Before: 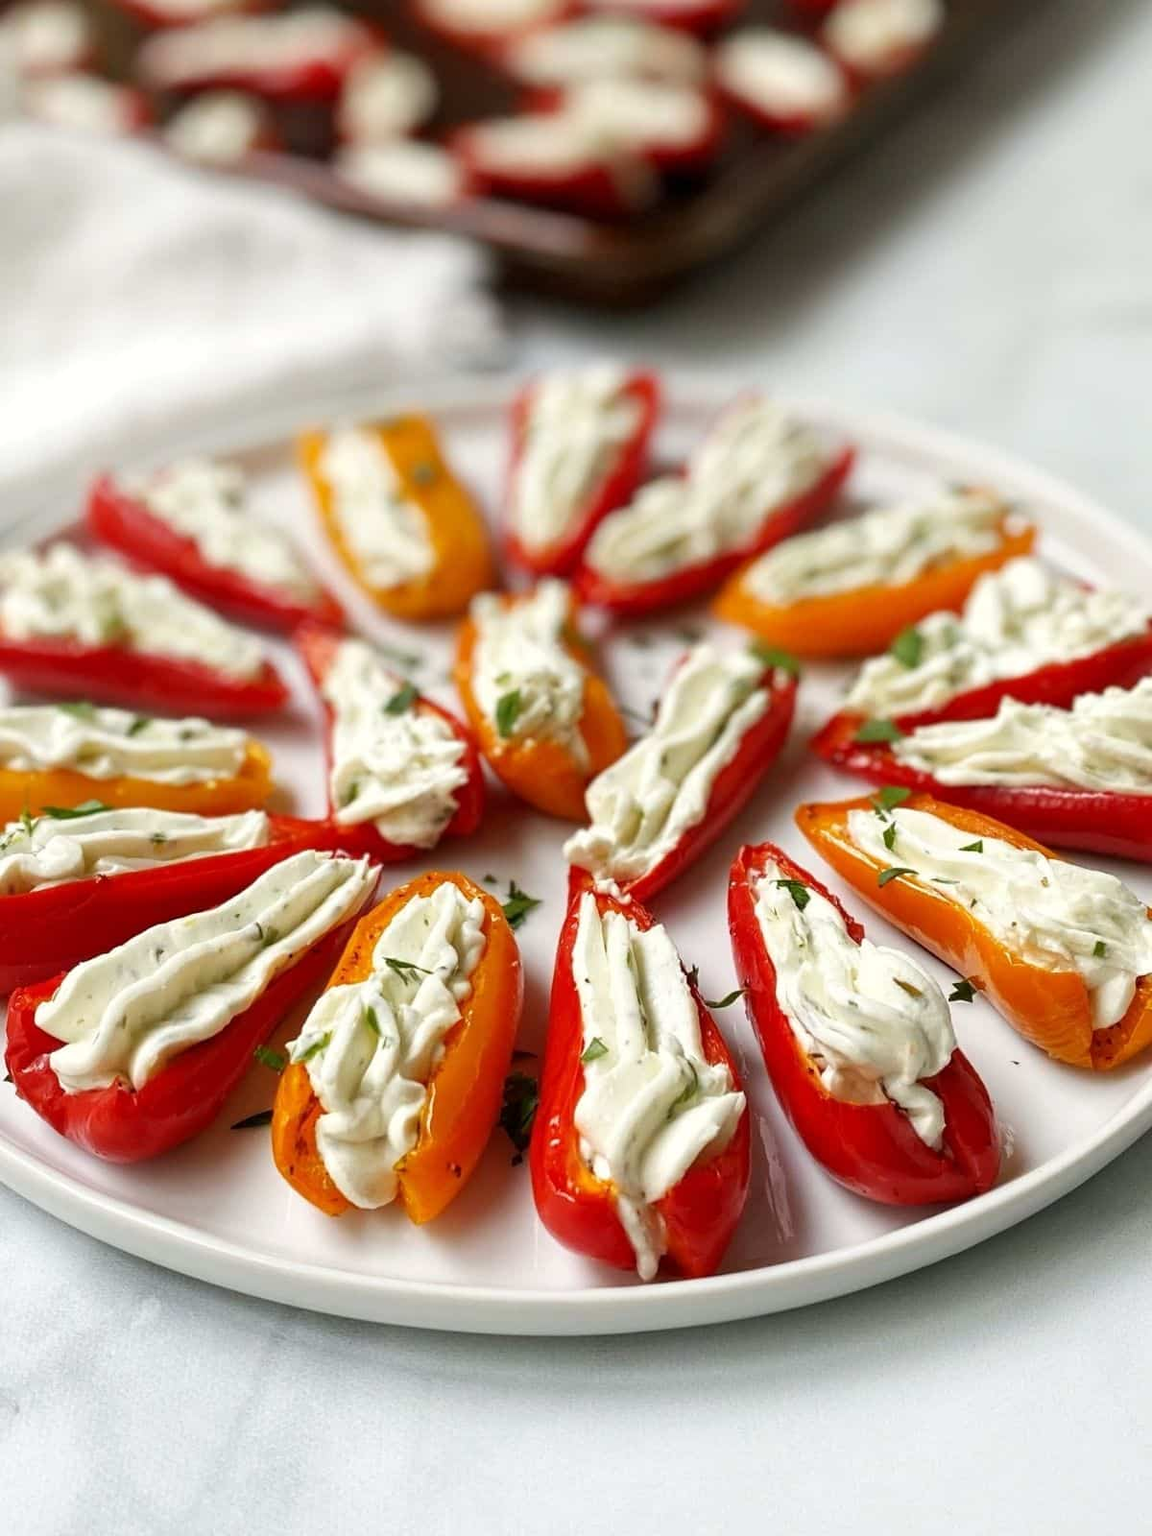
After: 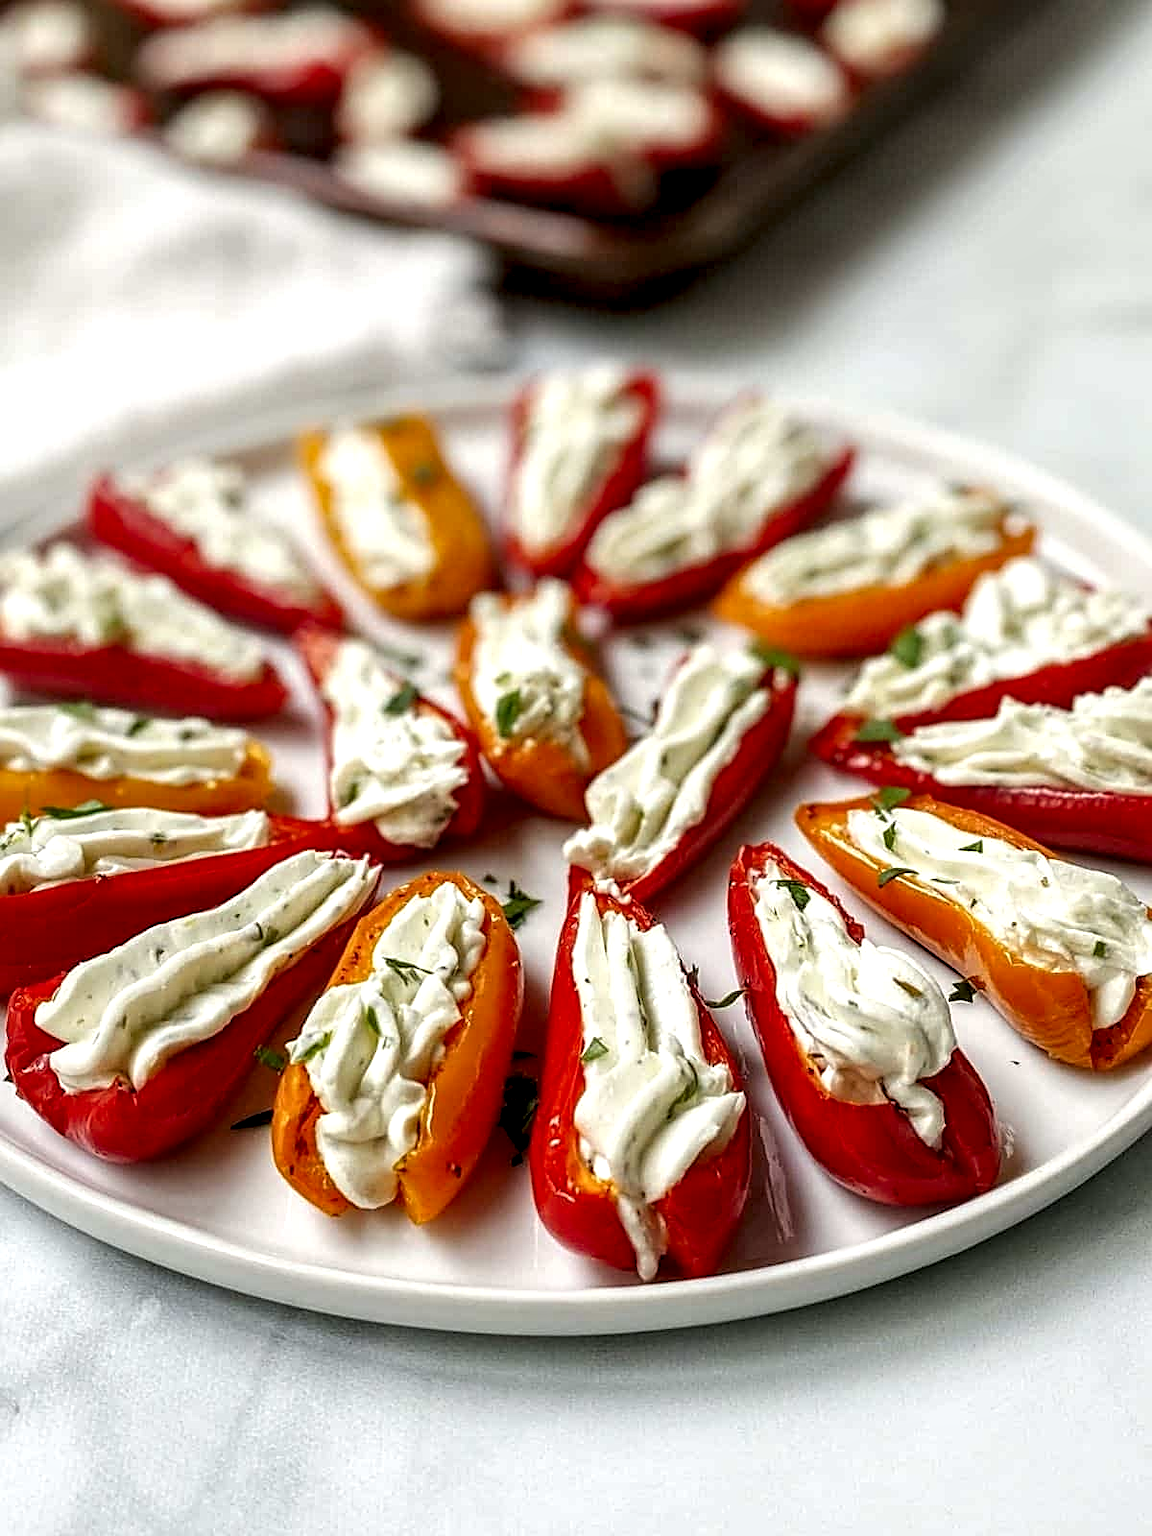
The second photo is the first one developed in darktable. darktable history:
sharpen: on, module defaults
local contrast: detail 160%
